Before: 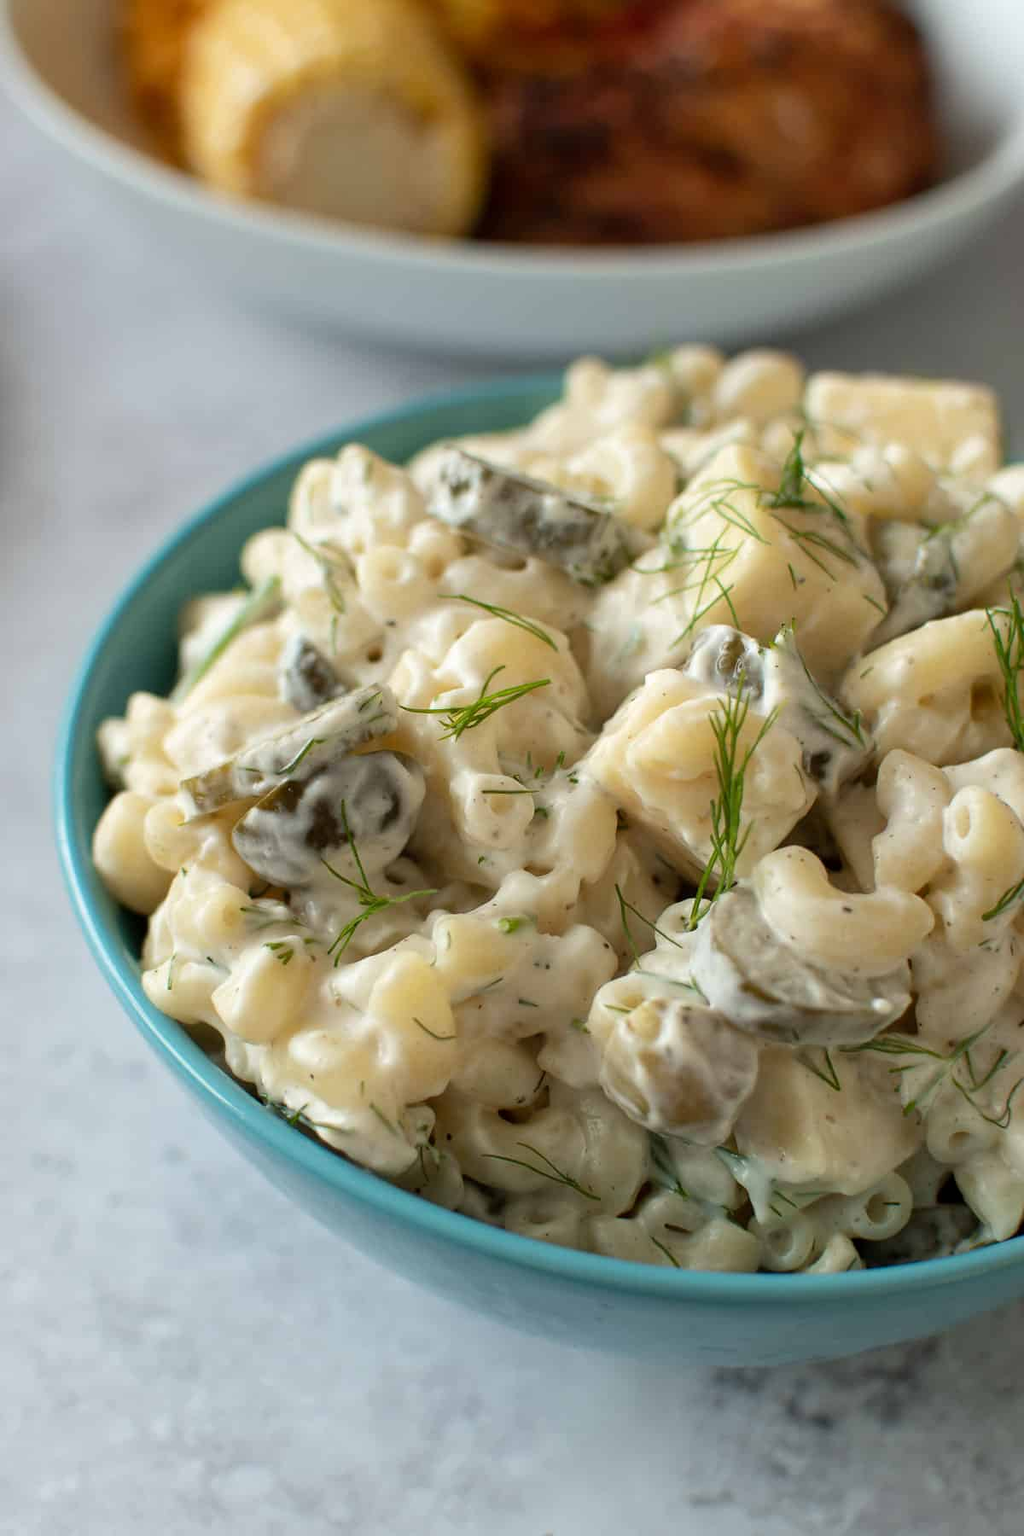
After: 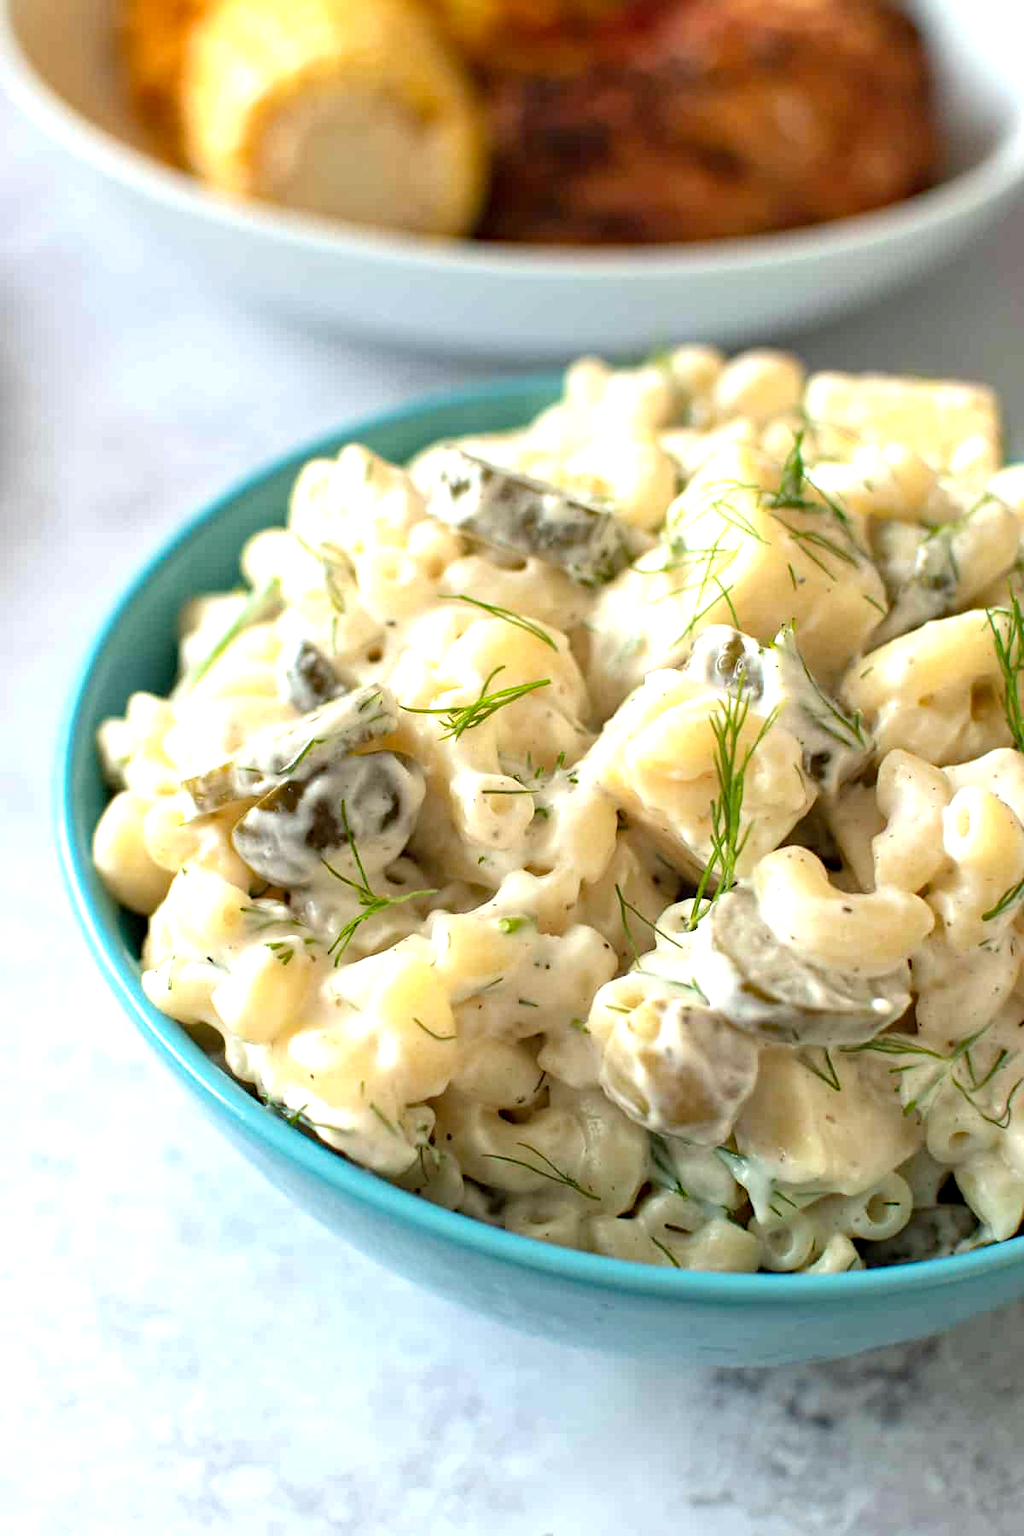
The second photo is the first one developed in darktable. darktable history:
exposure: exposure 1 EV, compensate exposure bias true, compensate highlight preservation false
haze removal: compatibility mode true, adaptive false
